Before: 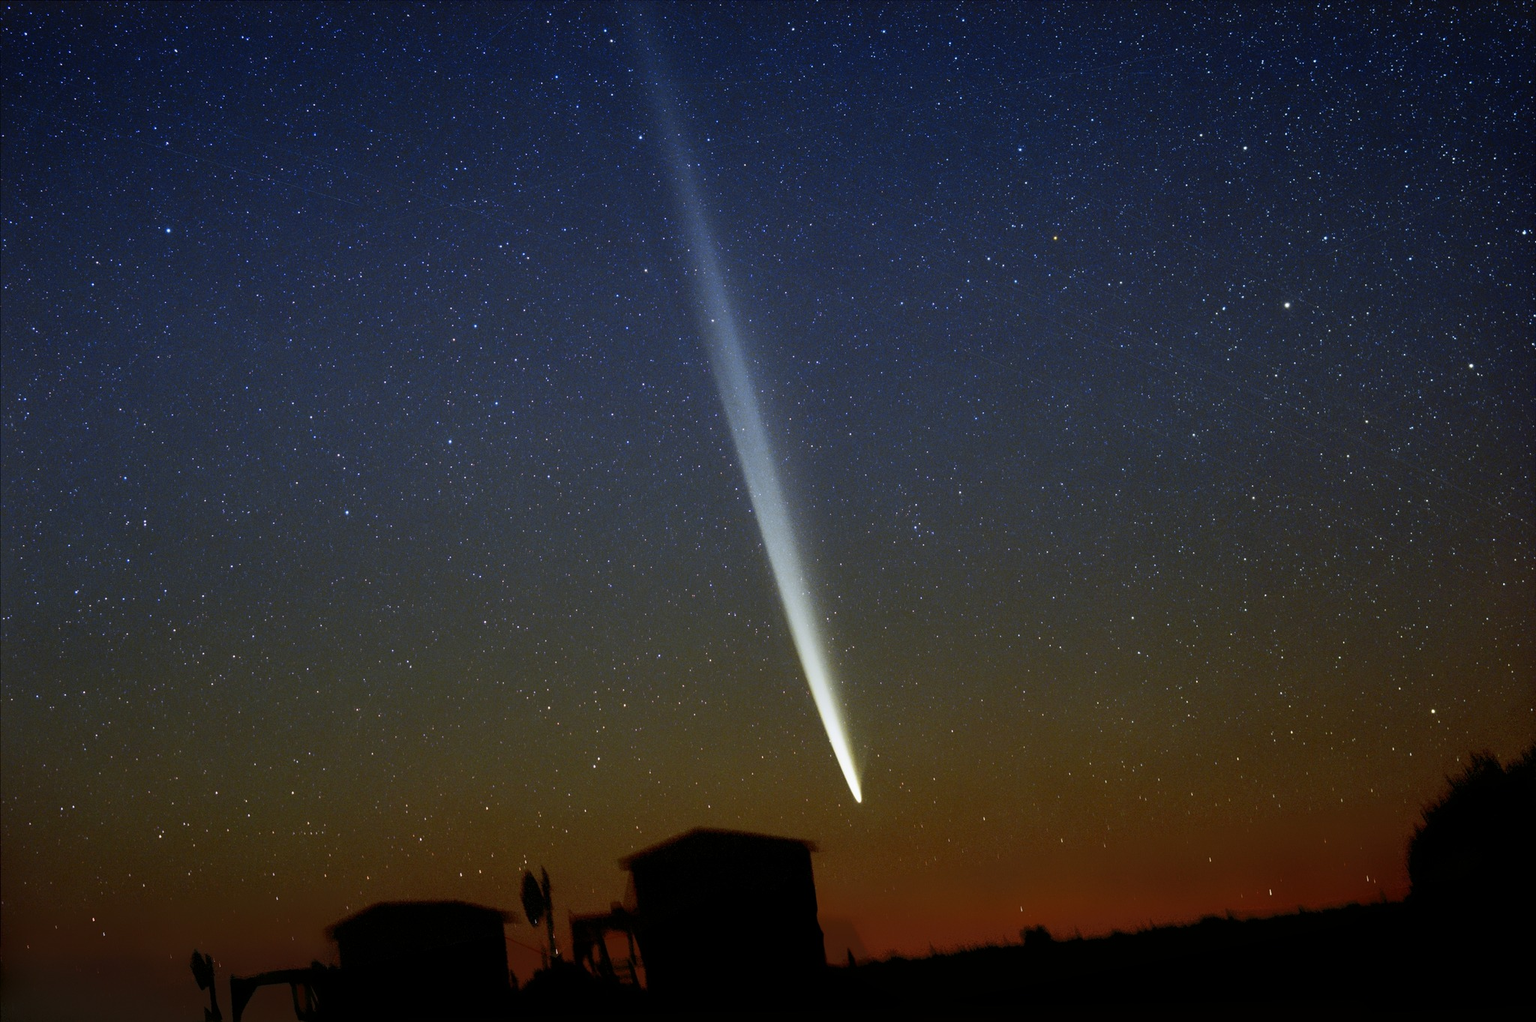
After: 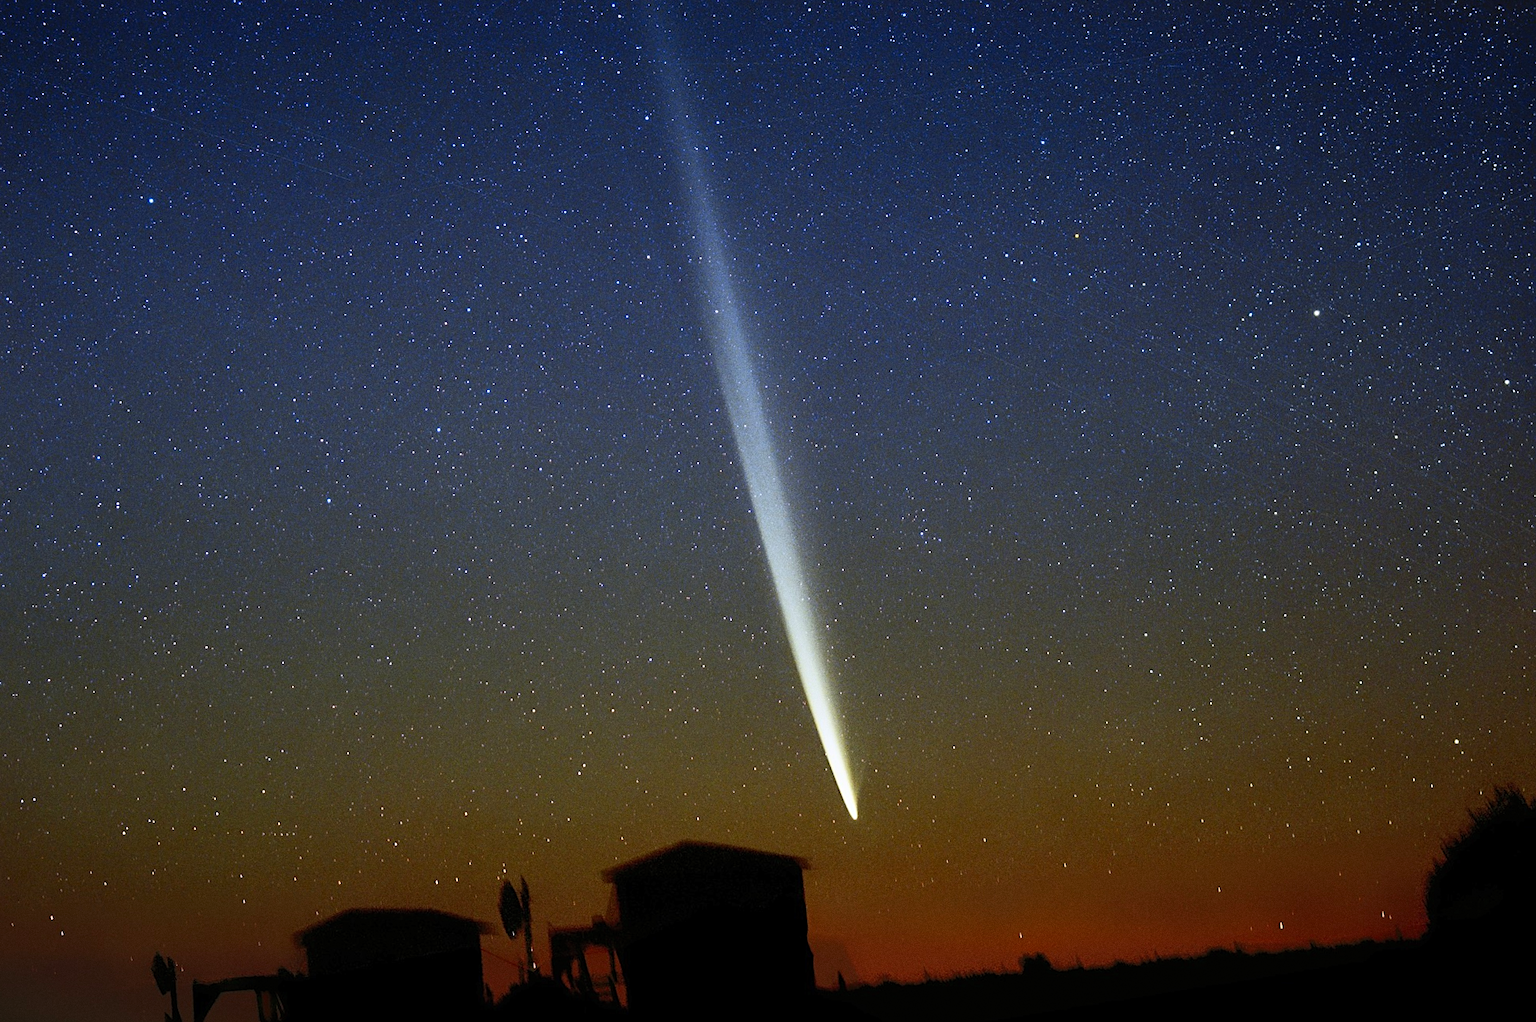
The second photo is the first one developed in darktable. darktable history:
grain: coarseness 0.09 ISO
contrast brightness saturation: contrast 0.2, brightness 0.16, saturation 0.22
sharpen: amount 0.478
crop and rotate: angle -1.69°
